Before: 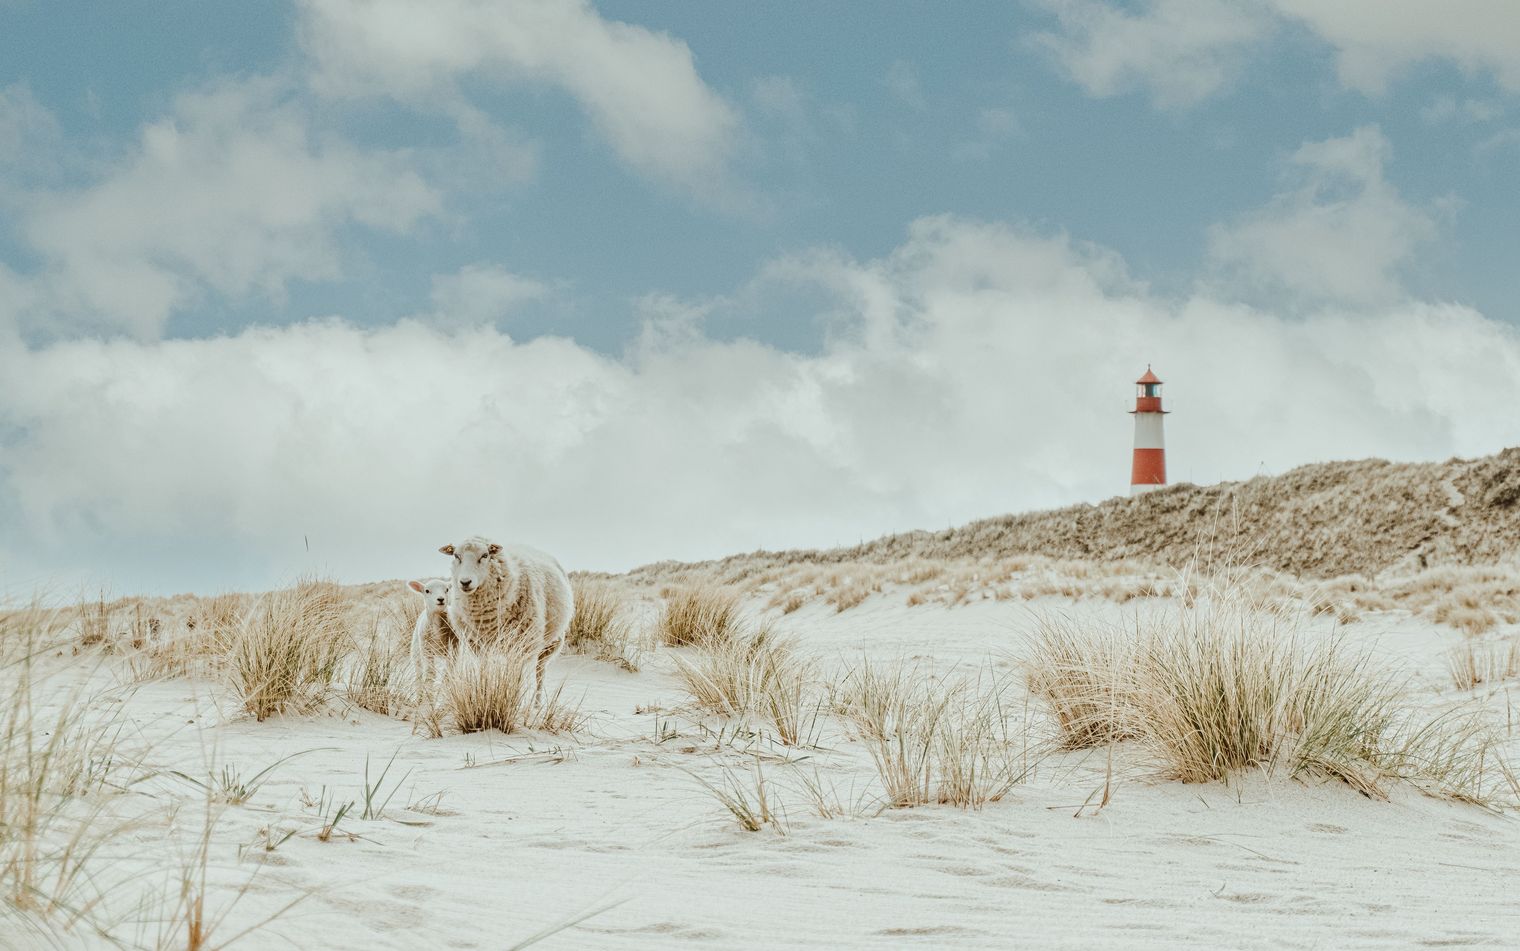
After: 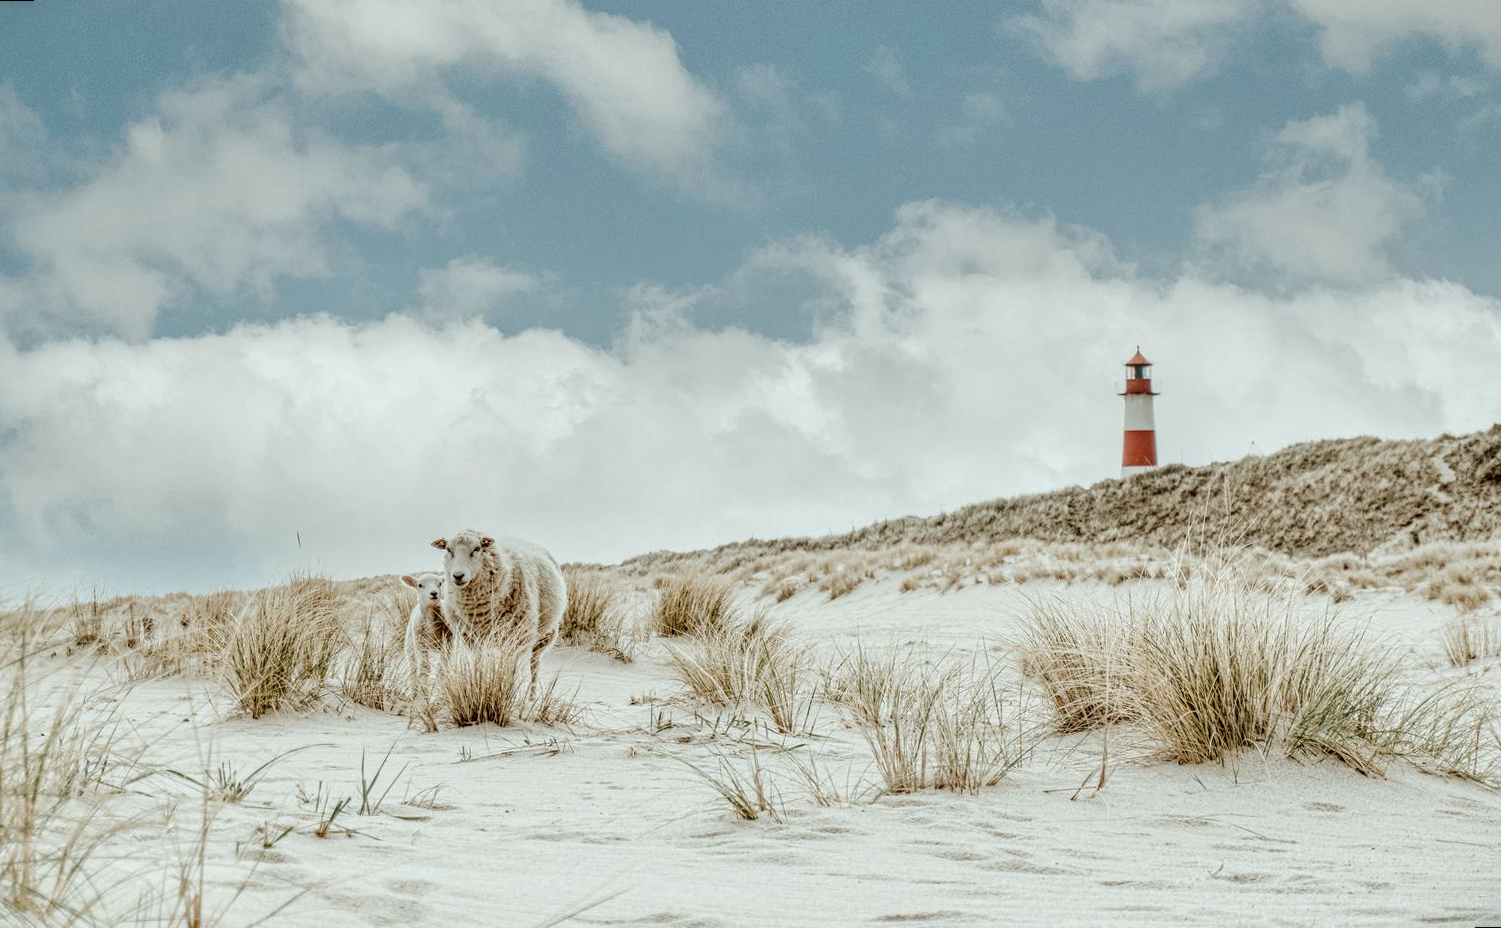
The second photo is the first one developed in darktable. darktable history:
rotate and perspective: rotation -1°, crop left 0.011, crop right 0.989, crop top 0.025, crop bottom 0.975
local contrast: highlights 25%, detail 150%
